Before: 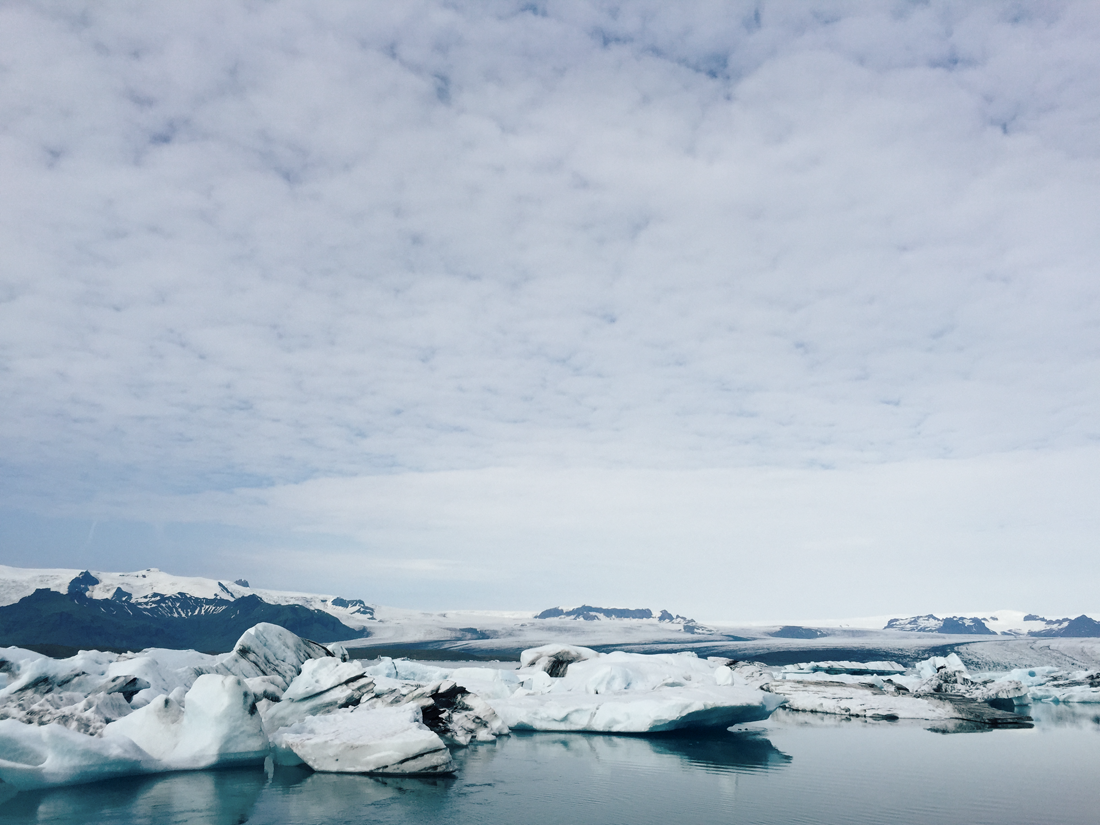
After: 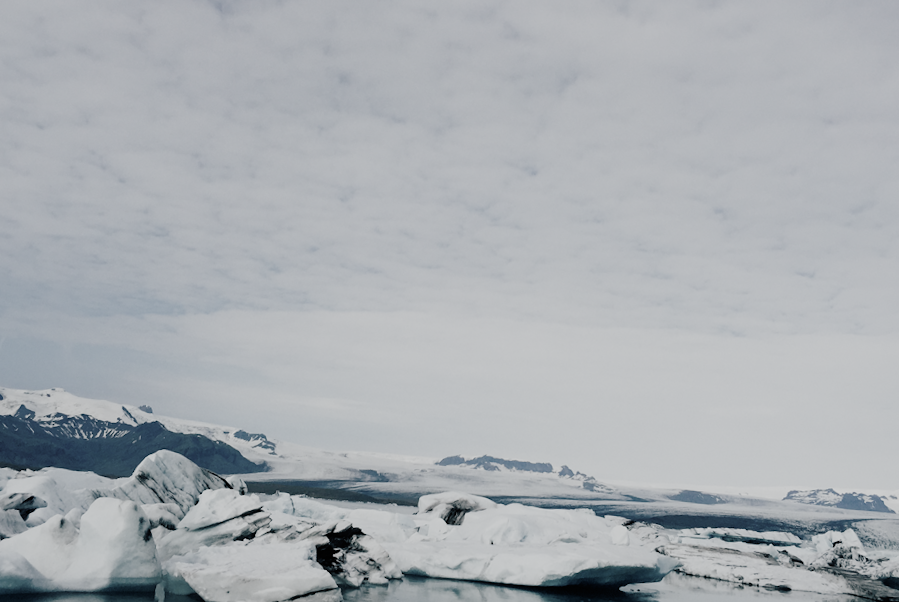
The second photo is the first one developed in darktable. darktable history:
crop and rotate: angle -4.02°, left 9.786%, top 21.067%, right 12.304%, bottom 12.051%
filmic rgb: black relative exposure -7.65 EV, white relative exposure 4.56 EV, hardness 3.61, contrast 0.989, add noise in highlights 0, preserve chrominance no, color science v3 (2019), use custom middle-gray values true, contrast in highlights soft
color zones: curves: ch1 [(0.238, 0.163) (0.476, 0.2) (0.733, 0.322) (0.848, 0.134)]
